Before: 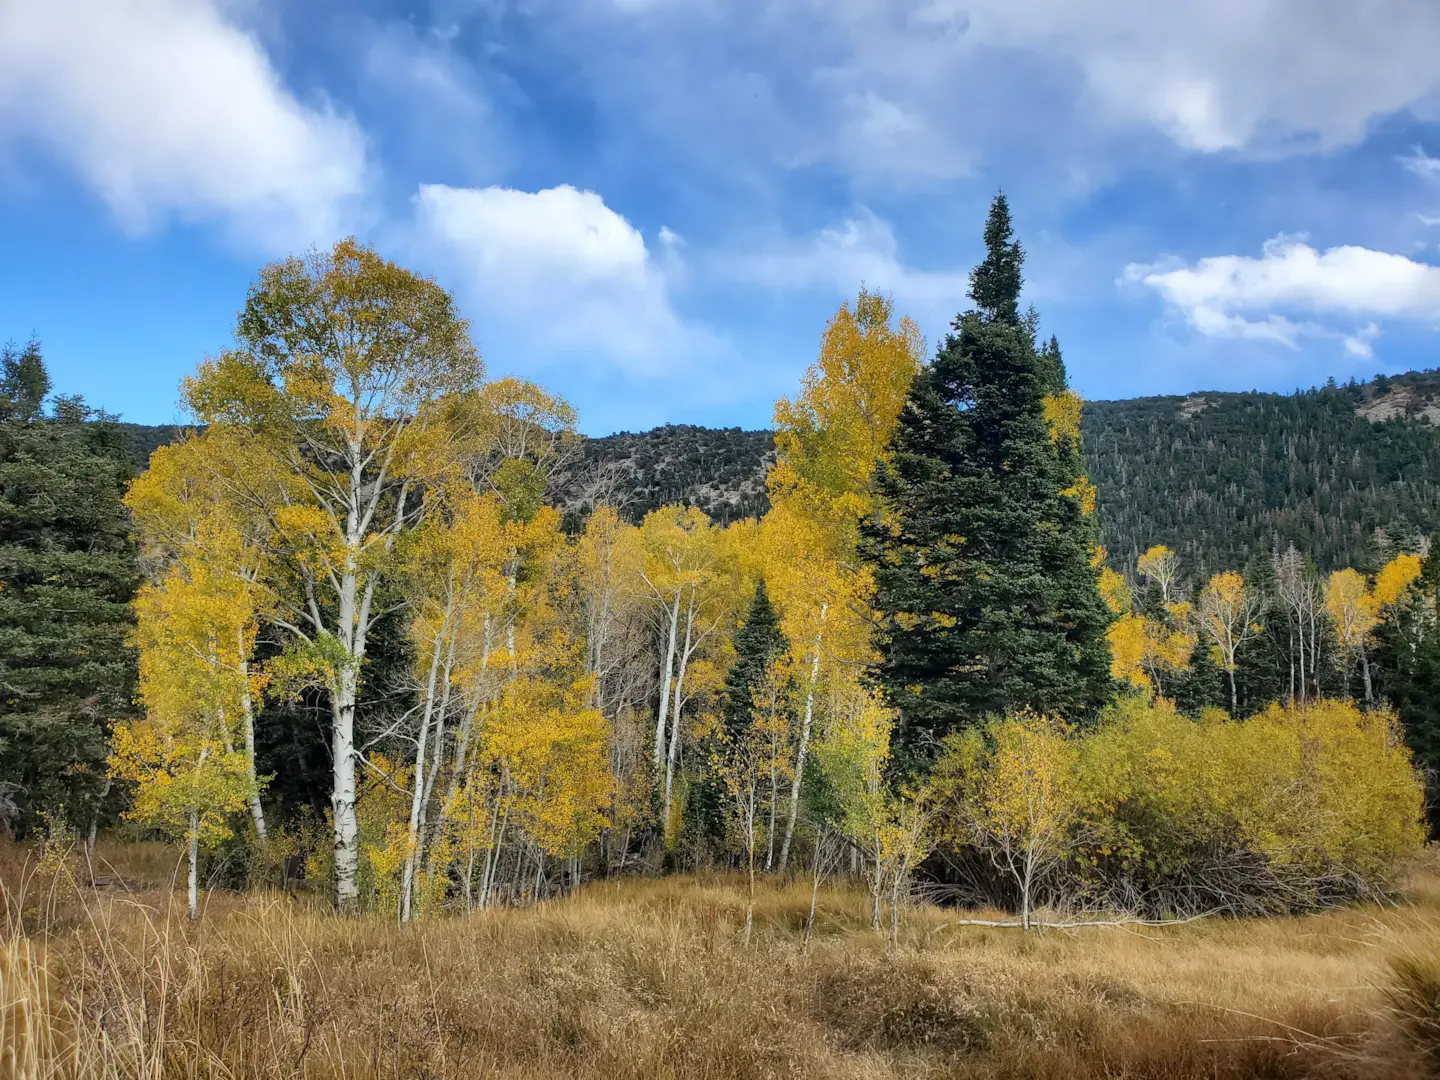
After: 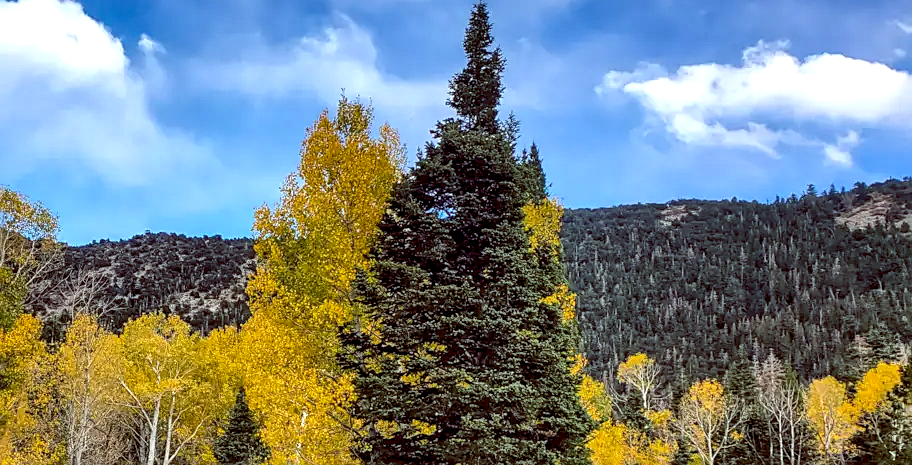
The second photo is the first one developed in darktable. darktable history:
local contrast: detail 130%
exposure: compensate exposure bias true, compensate highlight preservation false
crop: left 36.139%, top 17.856%, right 0.505%, bottom 39.02%
shadows and highlights: soften with gaussian
color balance rgb: shadows lift › chroma 3.242%, shadows lift › hue 241.8°, global offset › luminance -0.176%, global offset › chroma 0.263%, perceptual saturation grading › global saturation -0.643%, global vibrance 30.374%, contrast 10.65%
sharpen: on, module defaults
